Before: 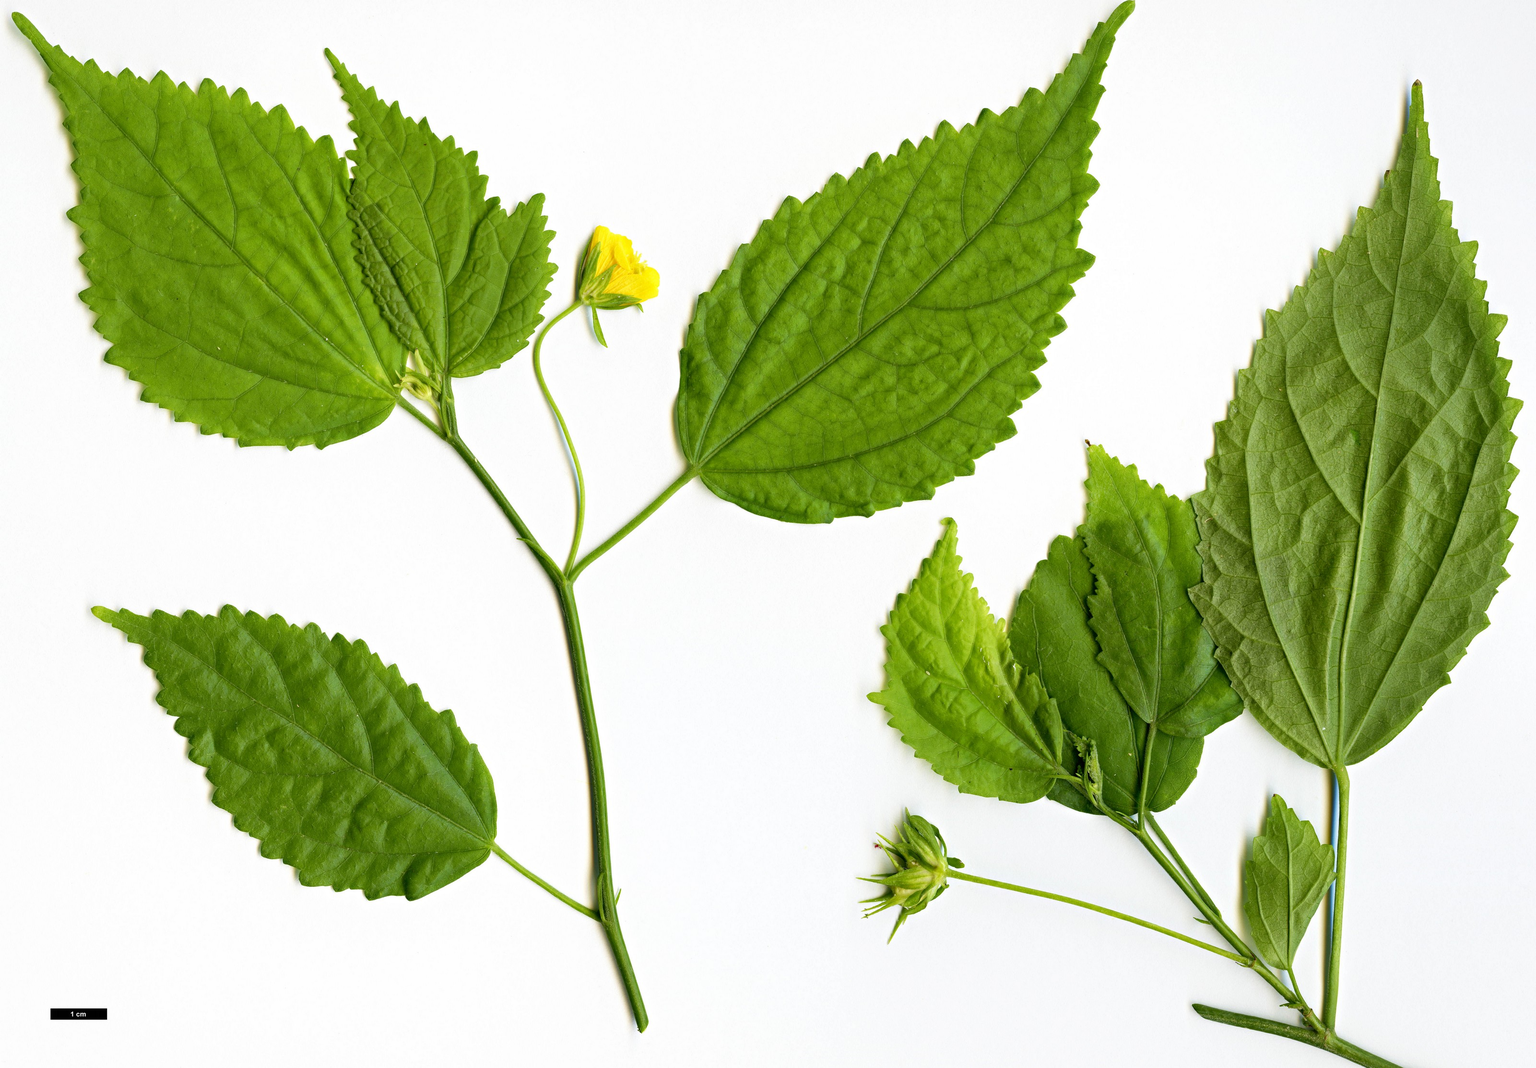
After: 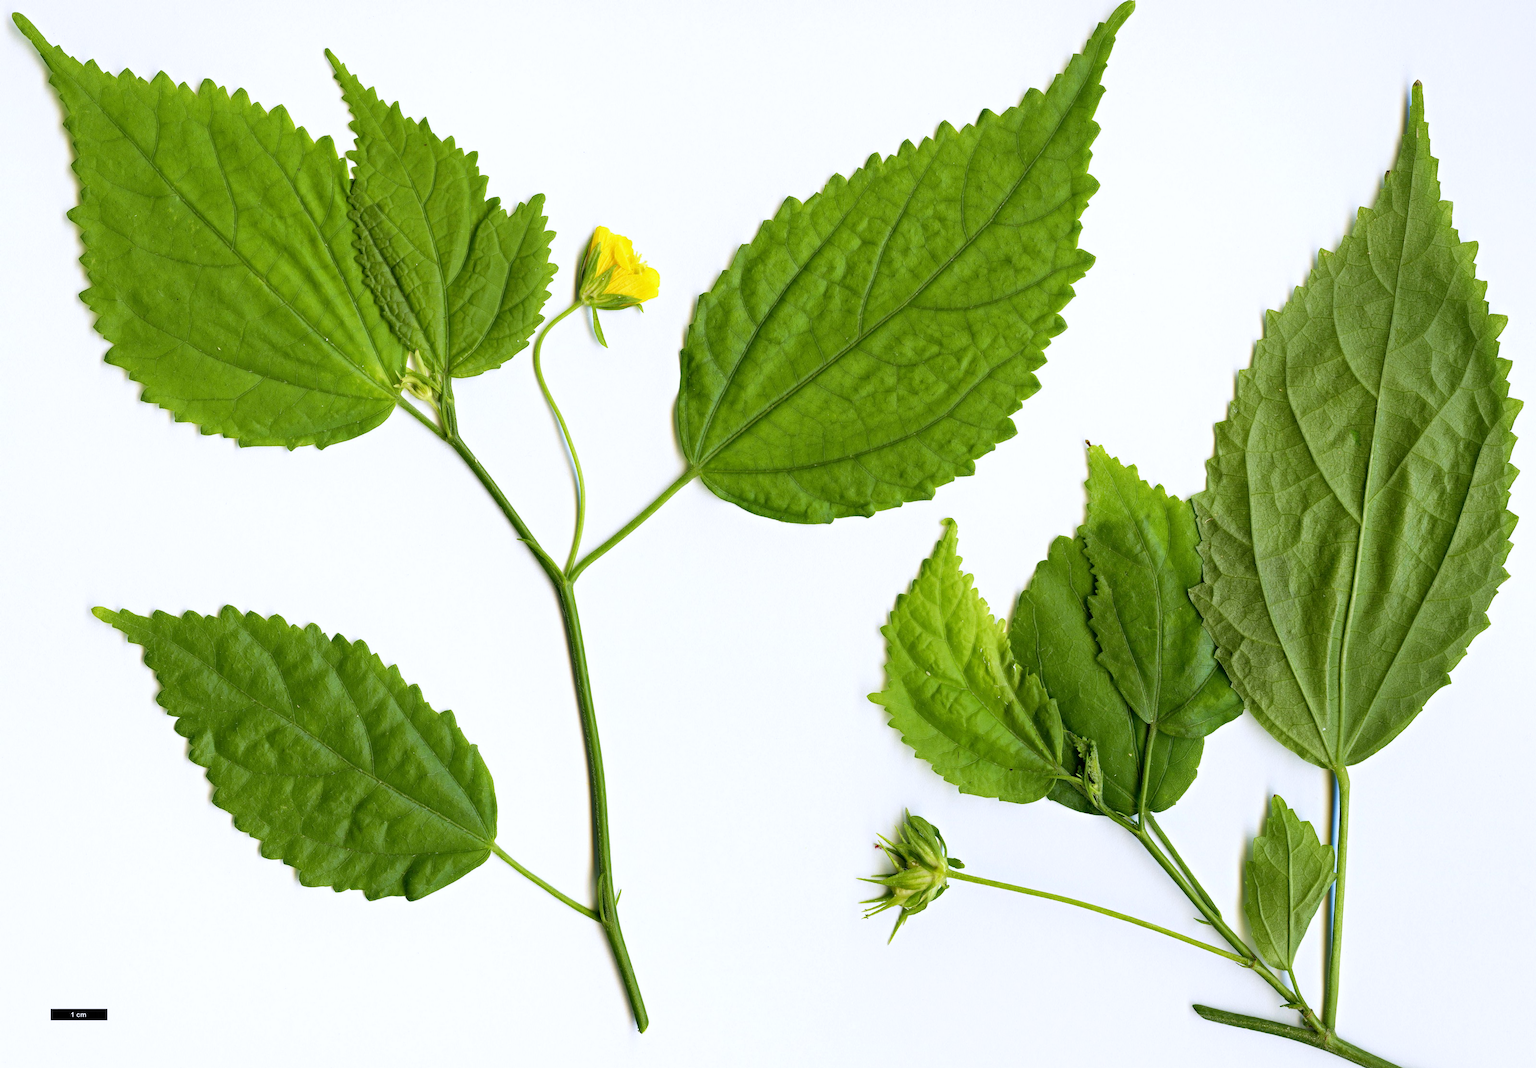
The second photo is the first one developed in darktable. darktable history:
white balance: red 0.984, blue 1.059
